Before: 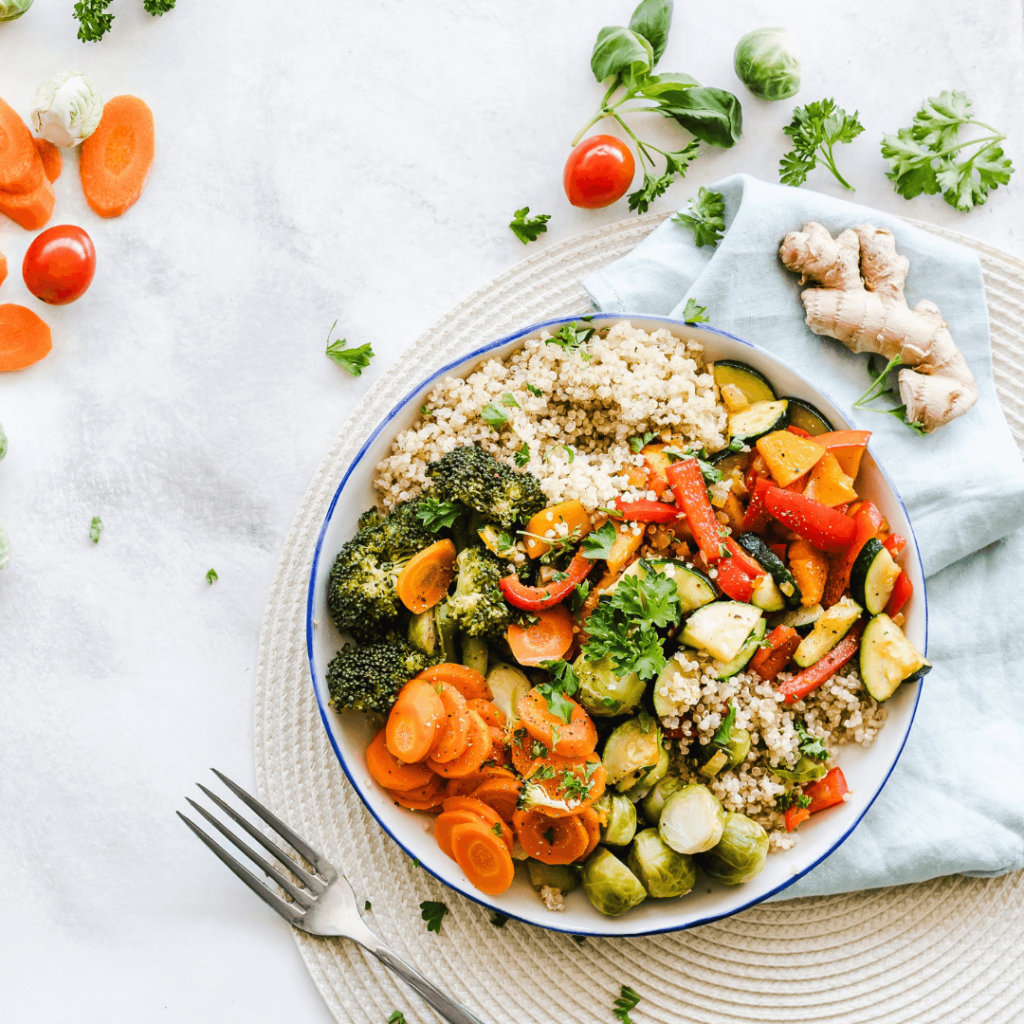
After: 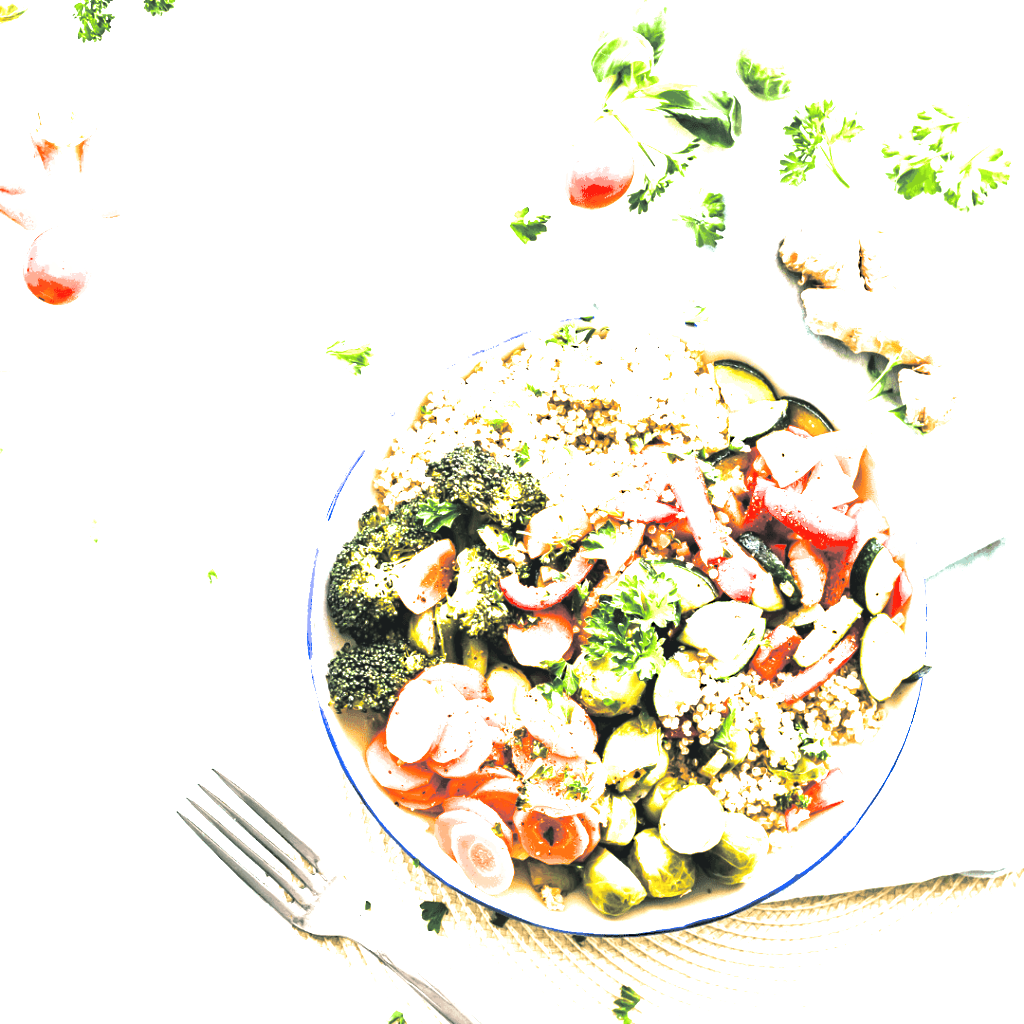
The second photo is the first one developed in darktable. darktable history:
split-toning: shadows › hue 201.6°, shadows › saturation 0.16, highlights › hue 50.4°, highlights › saturation 0.2, balance -49.9
sharpen: radius 2.883, amount 0.868, threshold 47.523
exposure: black level correction 0, exposure 1.9 EV, compensate highlight preservation false
